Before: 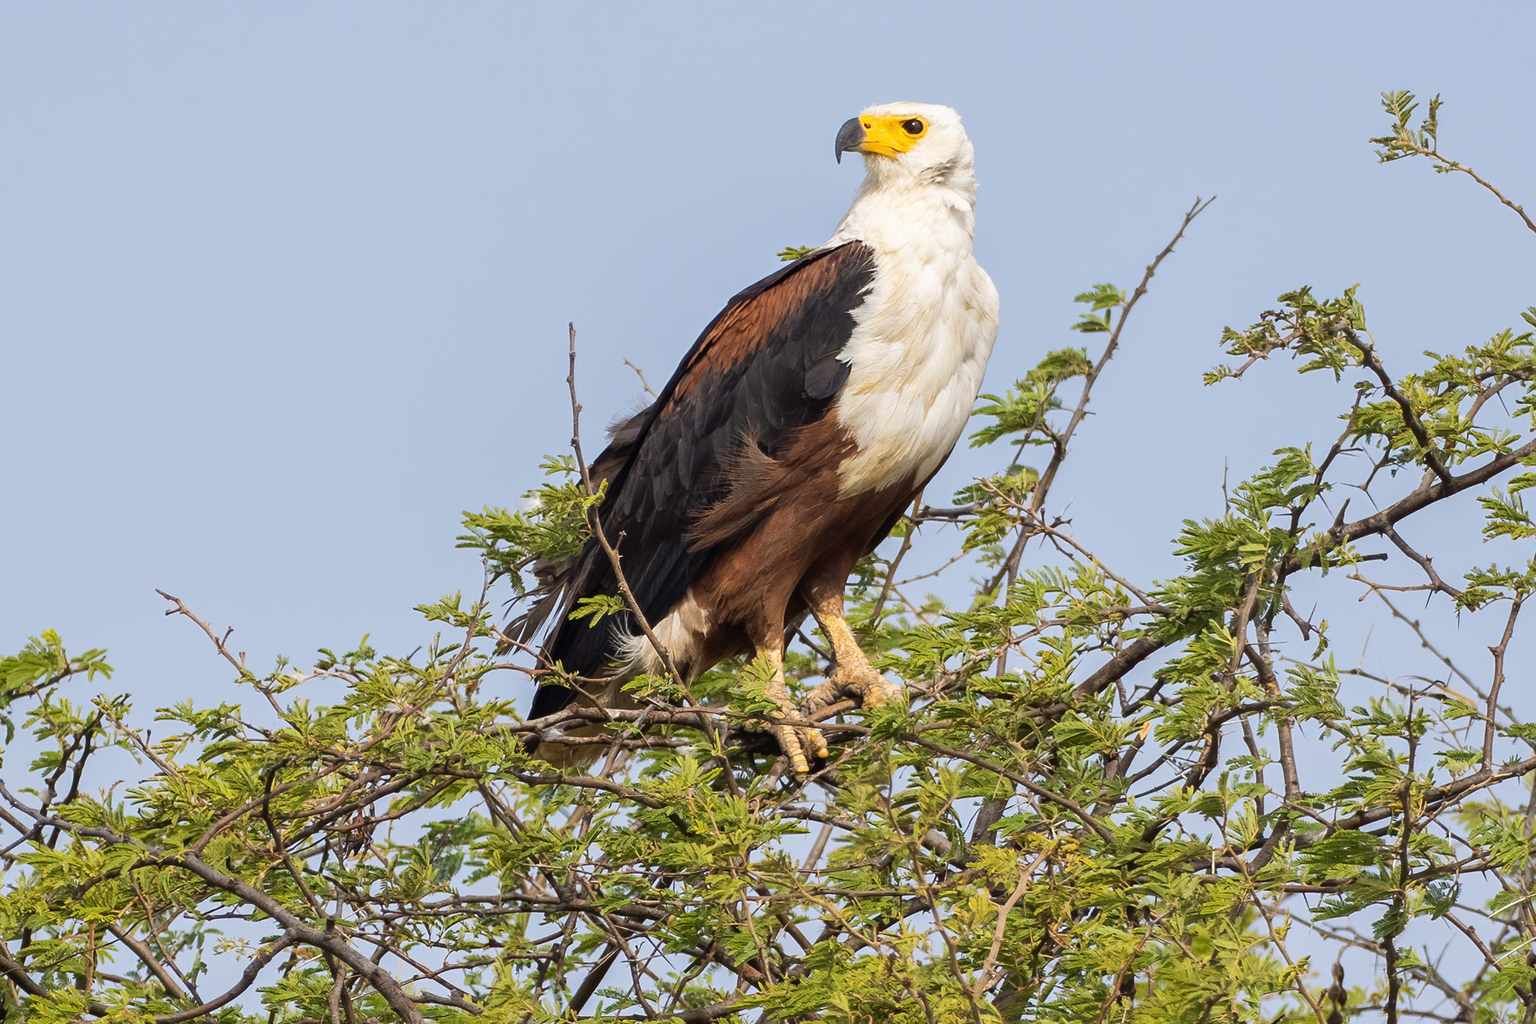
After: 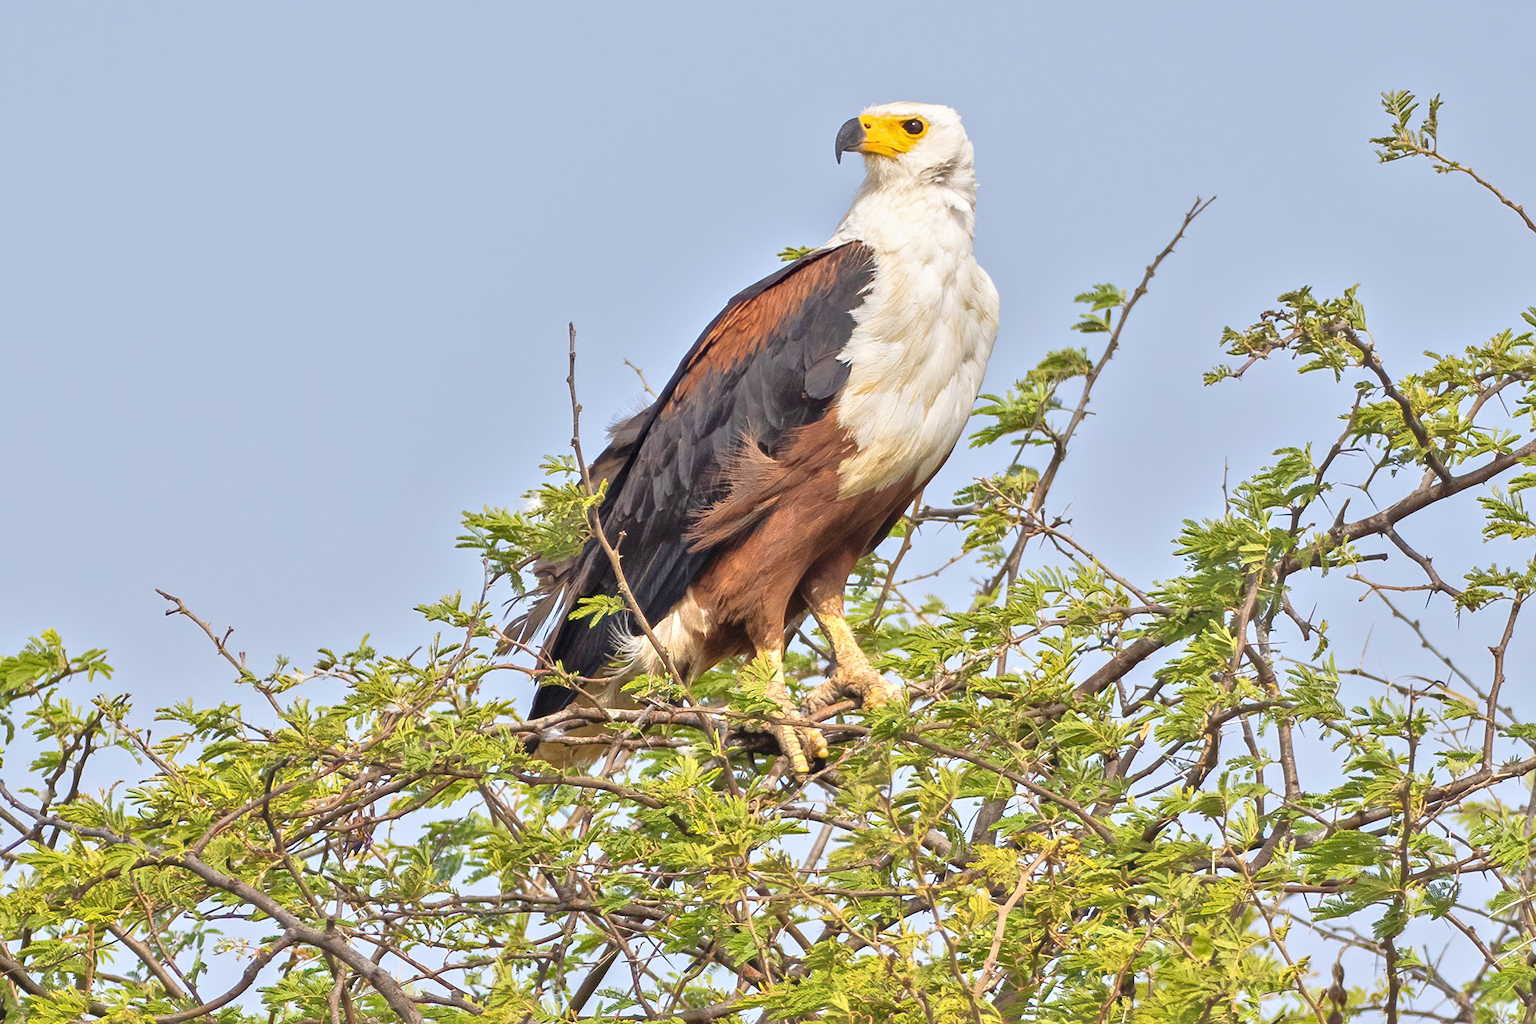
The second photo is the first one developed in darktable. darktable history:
local contrast: mode bilateral grid, contrast 27, coarseness 16, detail 116%, midtone range 0.2
tone equalizer: -8 EV 1.98 EV, -7 EV 1.98 EV, -6 EV 1.99 EV, -5 EV 1.99 EV, -4 EV 1.97 EV, -3 EV 1.5 EV, -2 EV 0.996 EV, -1 EV 0.482 EV
